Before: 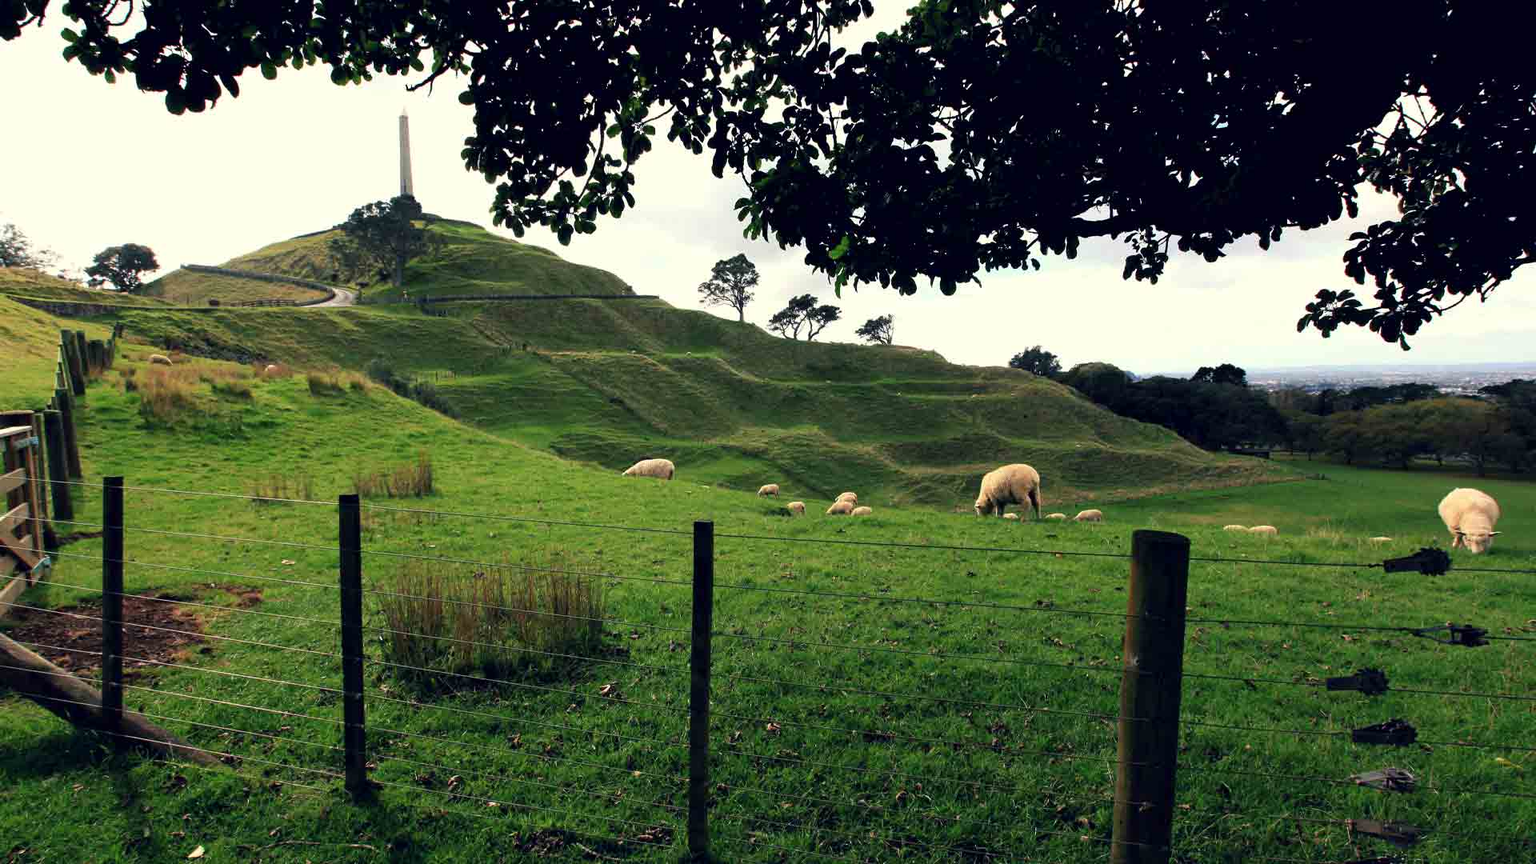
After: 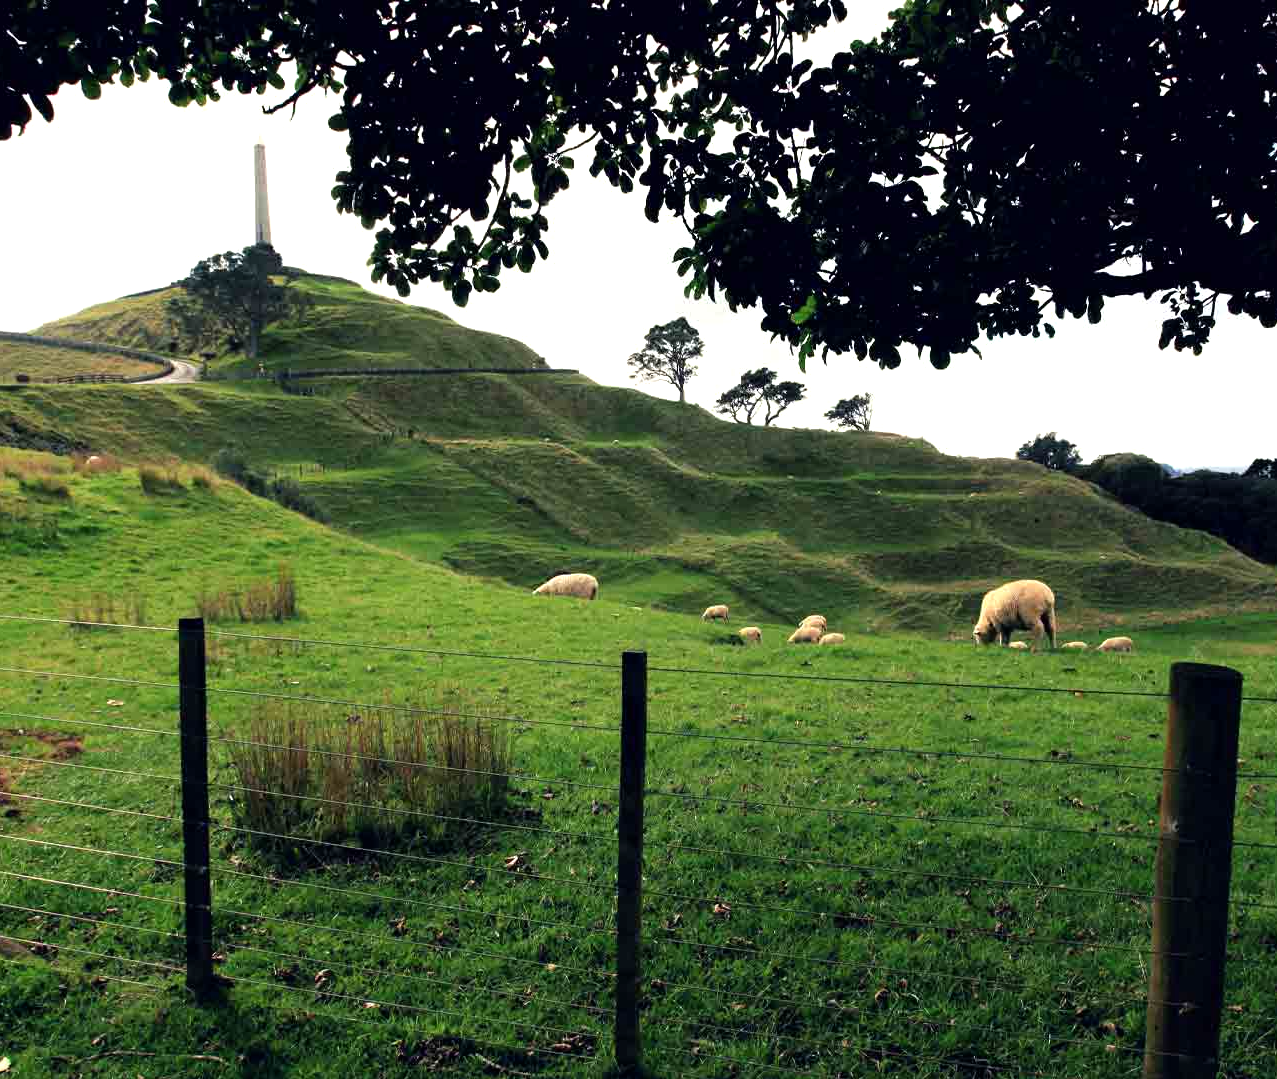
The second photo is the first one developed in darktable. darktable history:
exposure: compensate highlight preservation false
tone equalizer: -8 EV -0.412 EV, -7 EV -0.393 EV, -6 EV -0.34 EV, -5 EV -0.183 EV, -3 EV 0.252 EV, -2 EV 0.333 EV, -1 EV 0.365 EV, +0 EV 0.429 EV
crop and rotate: left 12.8%, right 20.657%
